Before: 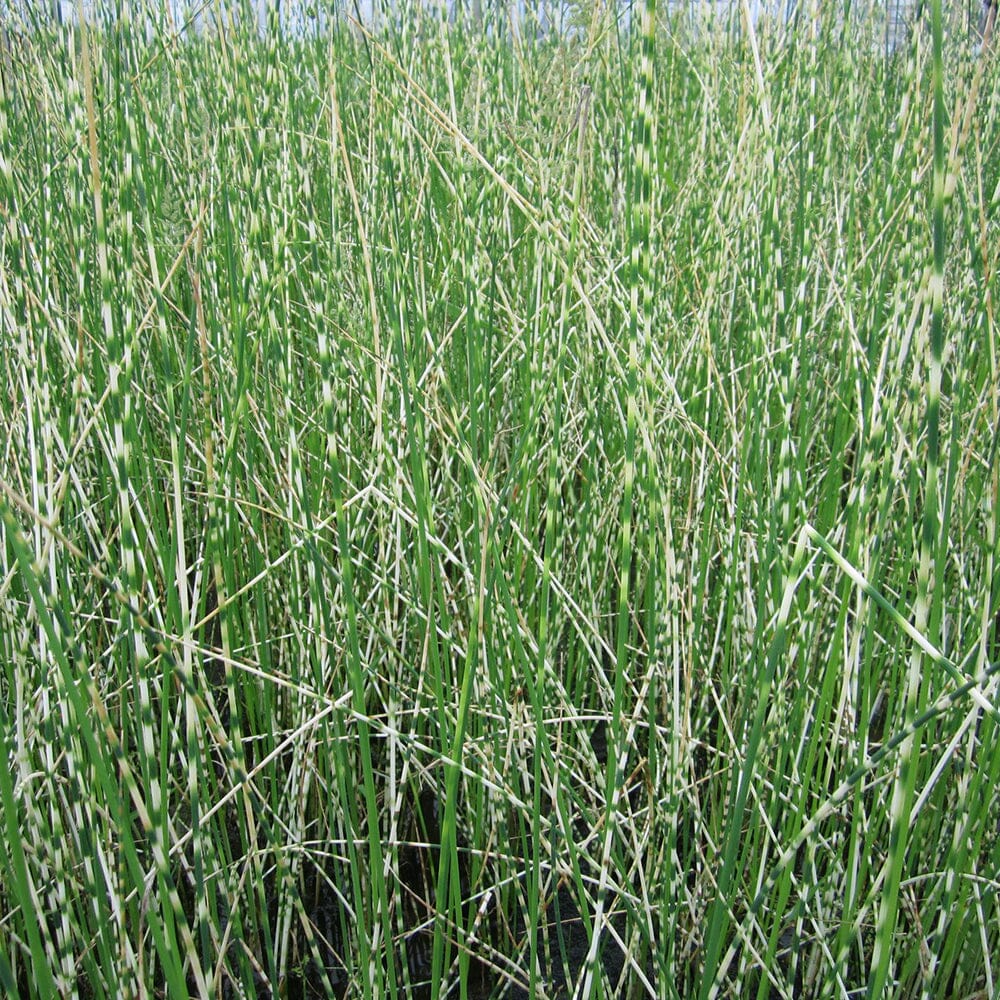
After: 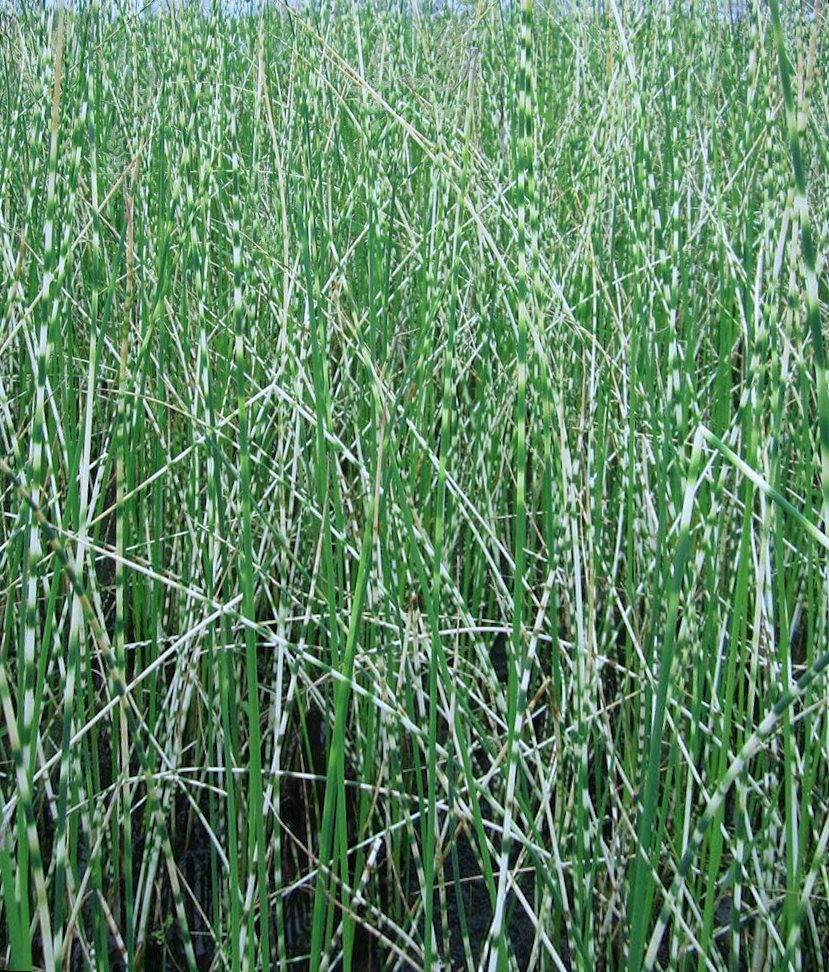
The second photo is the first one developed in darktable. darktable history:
color calibration: x 0.37, y 0.382, temperature 4313.32 K
rotate and perspective: rotation 0.72°, lens shift (vertical) -0.352, lens shift (horizontal) -0.051, crop left 0.152, crop right 0.859, crop top 0.019, crop bottom 0.964
